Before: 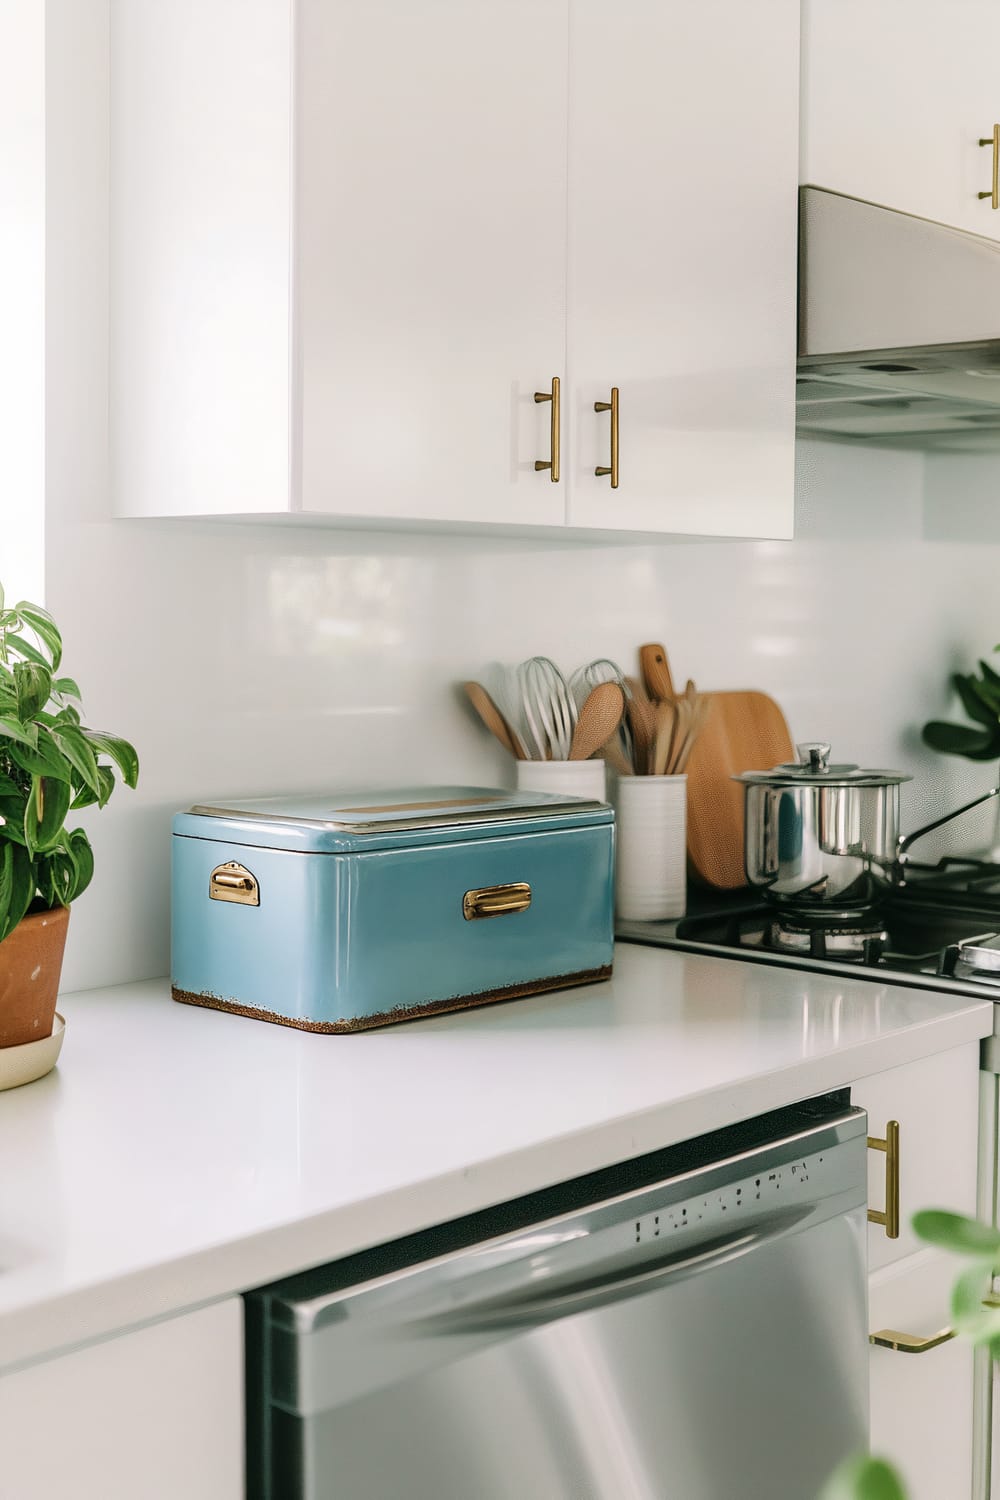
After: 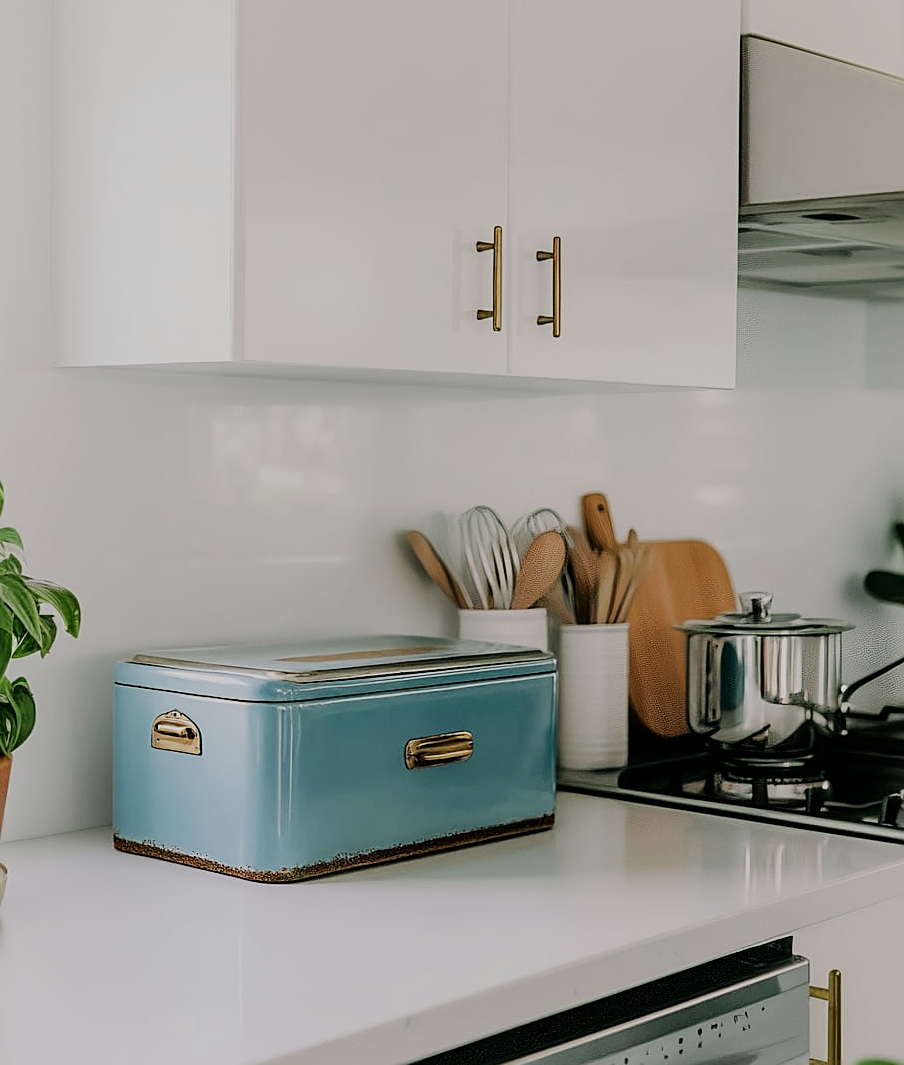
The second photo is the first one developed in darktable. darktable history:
filmic rgb: black relative exposure -7.65 EV, white relative exposure 4.56 EV, hardness 3.61
sharpen: on, module defaults
crop: left 5.877%, top 10.129%, right 3.714%, bottom 18.866%
contrast brightness saturation: contrast 0.031, brightness -0.042
exposure: exposure -0.15 EV, compensate highlight preservation false
